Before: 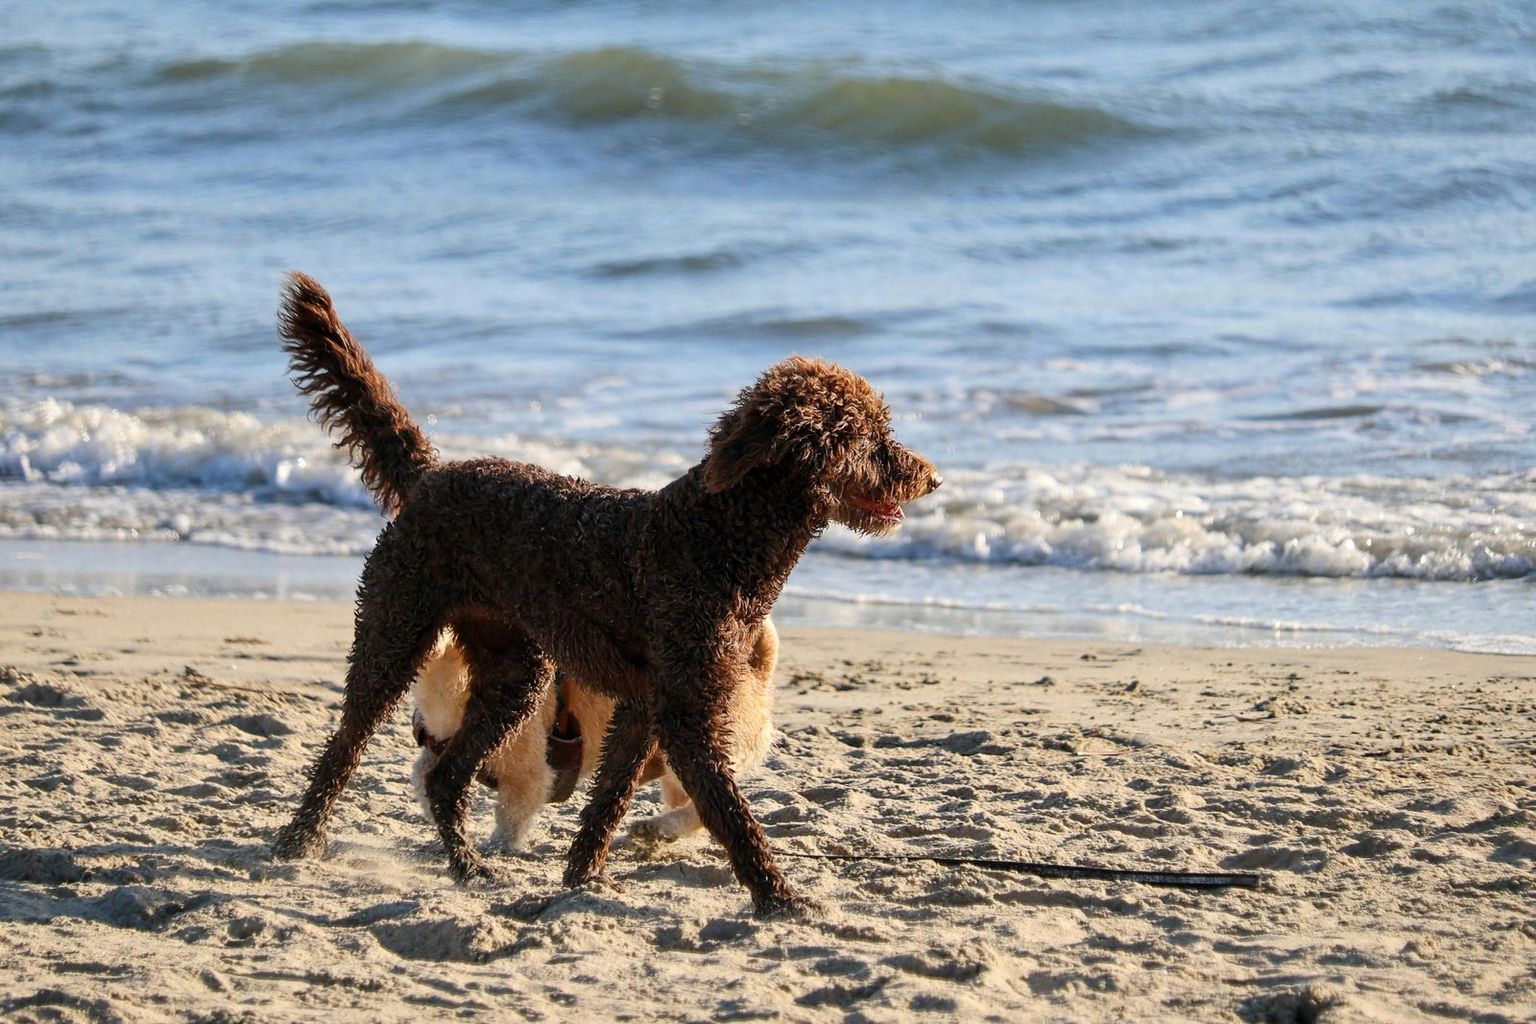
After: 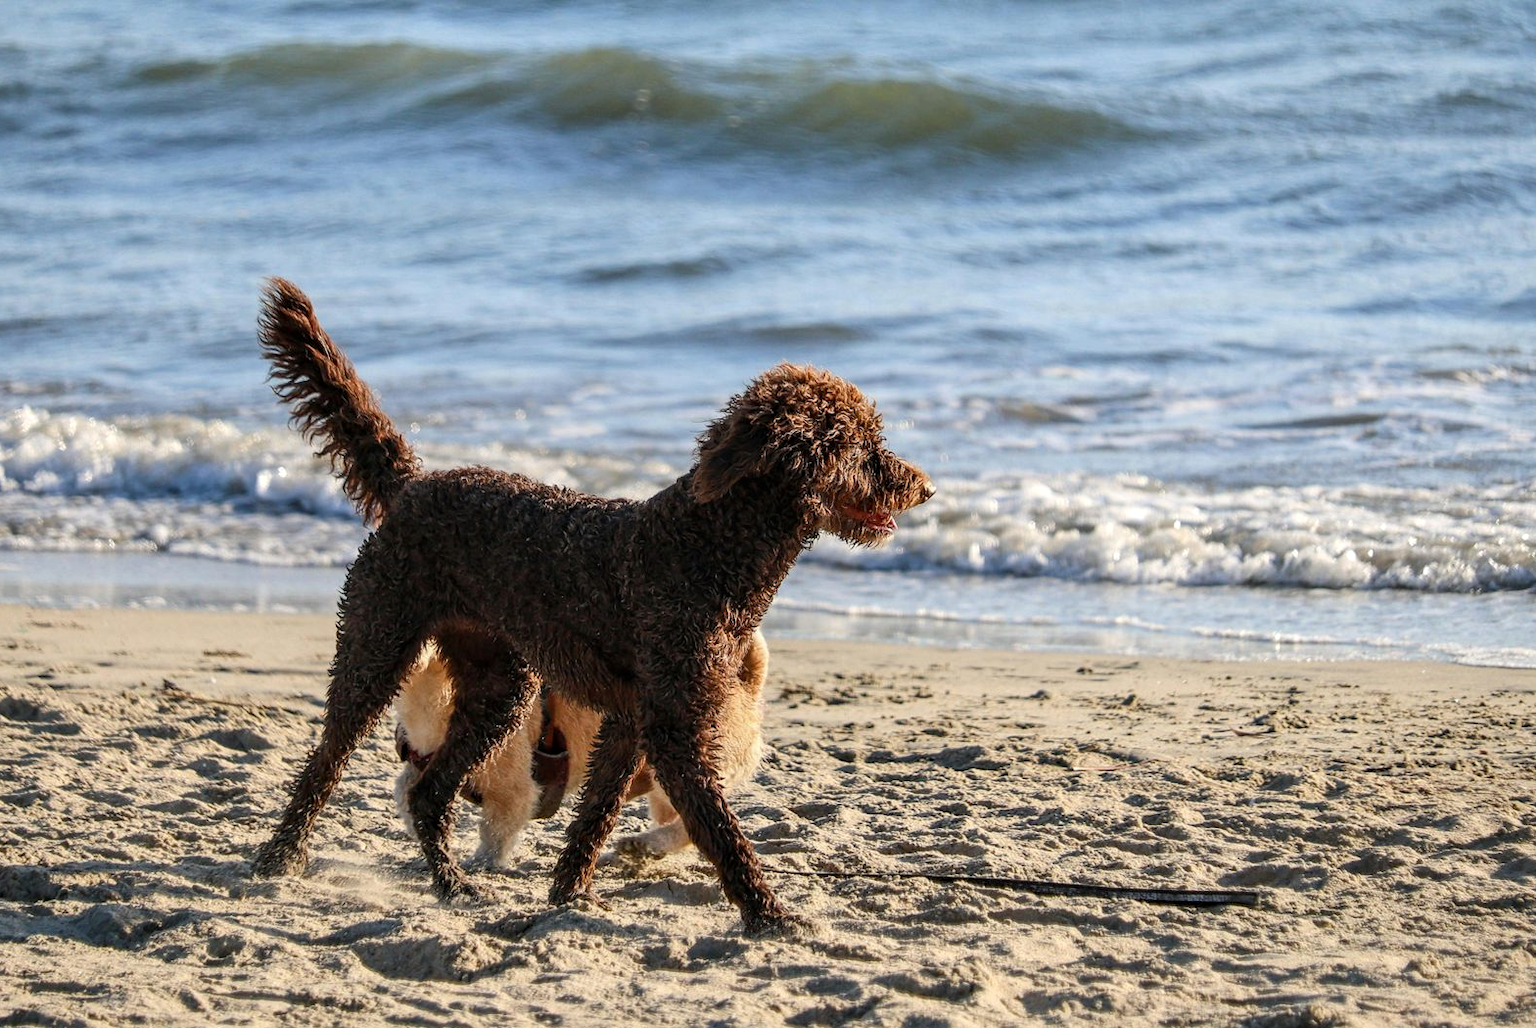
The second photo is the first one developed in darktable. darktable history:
crop: left 1.643%, right 0.281%, bottom 1.433%
local contrast: on, module defaults
